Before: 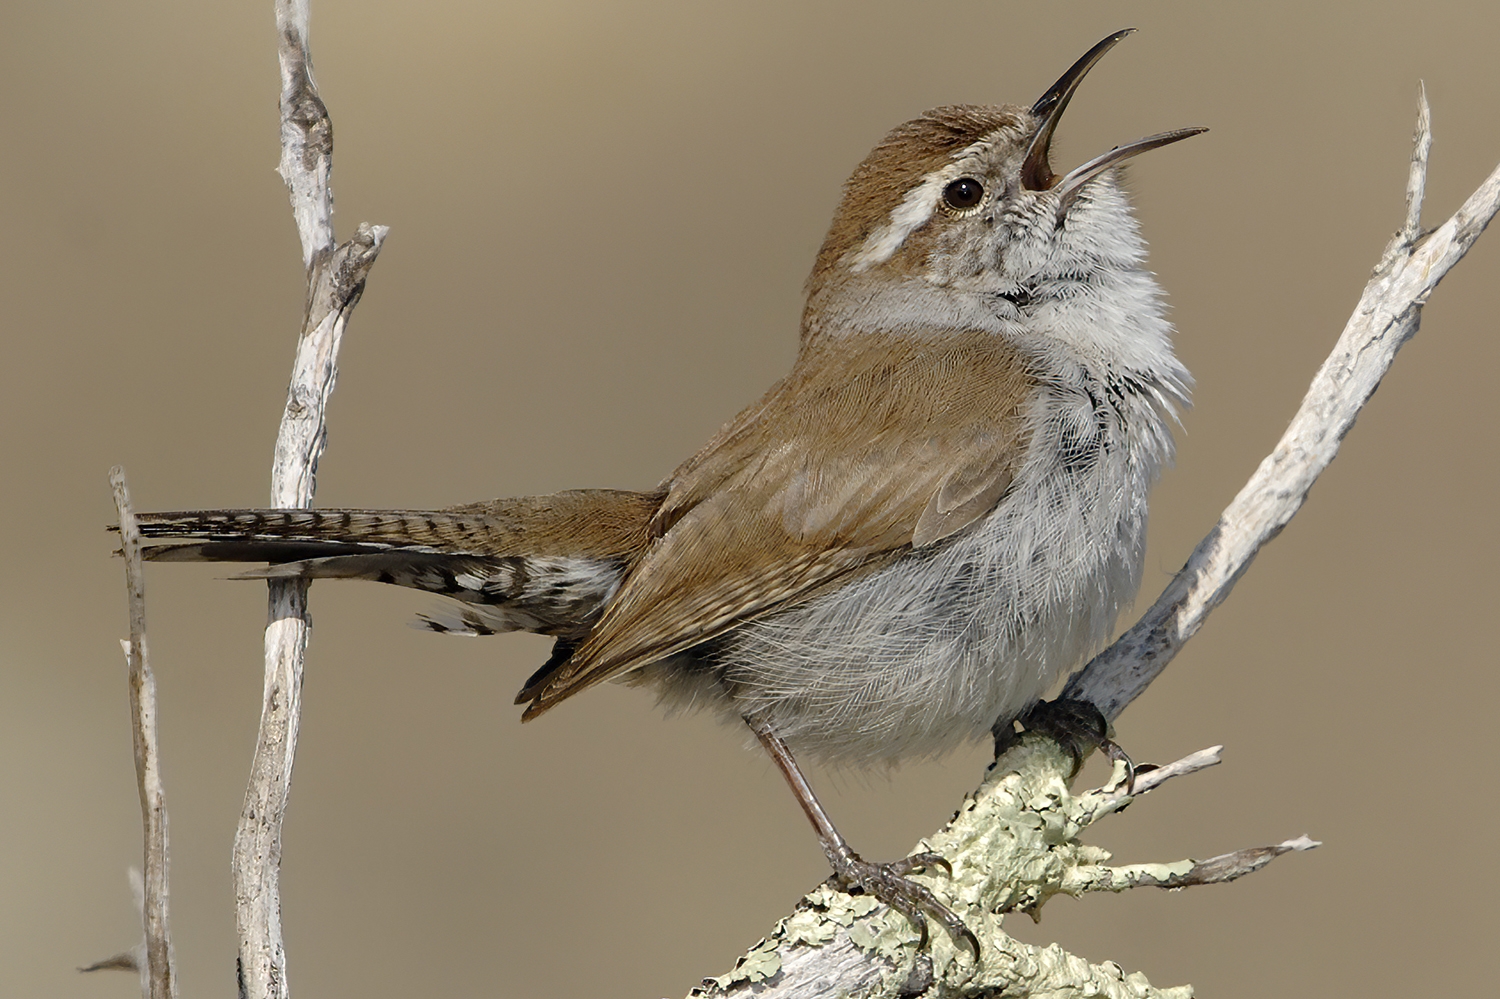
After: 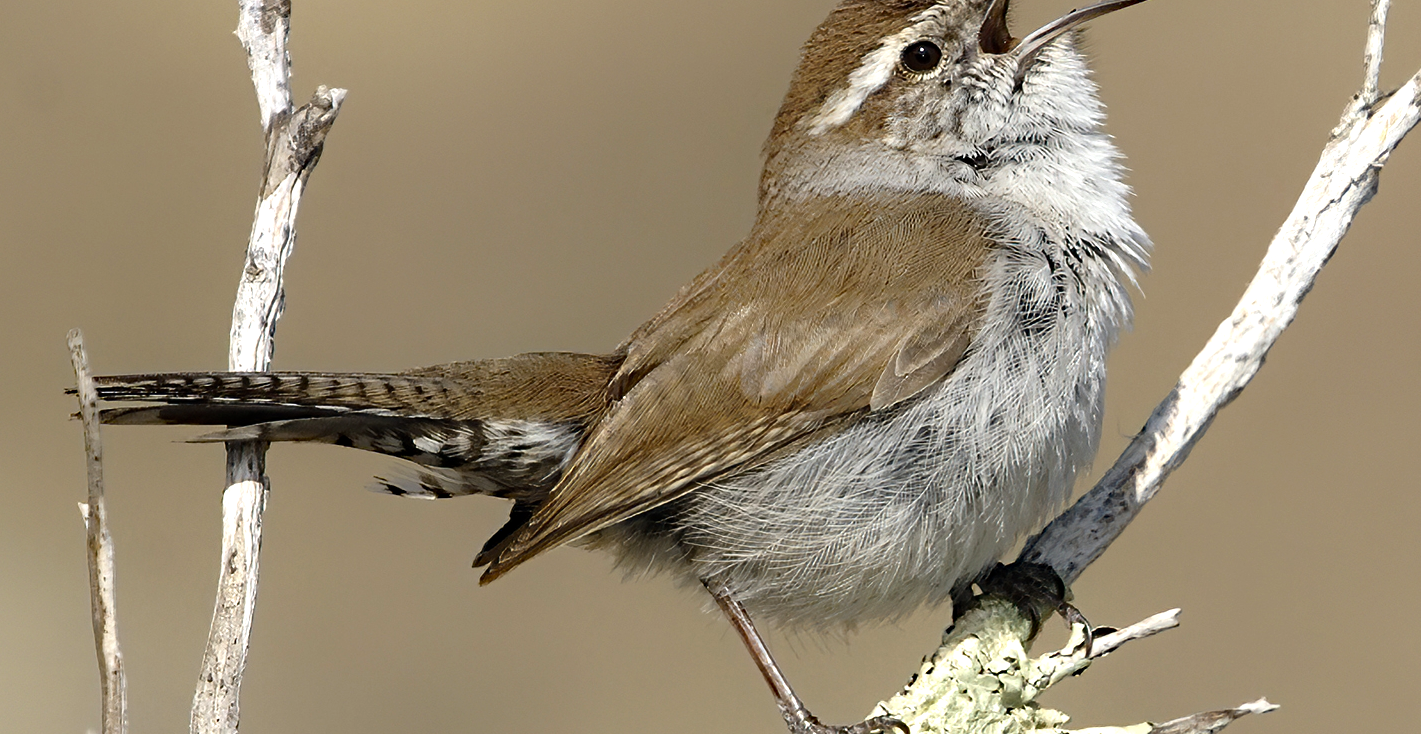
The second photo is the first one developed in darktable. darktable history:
crop and rotate: left 2.812%, top 13.765%, right 2.399%, bottom 12.715%
tone equalizer: -8 EV -0.729 EV, -7 EV -0.693 EV, -6 EV -0.632 EV, -5 EV -0.396 EV, -3 EV 0.367 EV, -2 EV 0.6 EV, -1 EV 0.68 EV, +0 EV 0.744 EV, edges refinement/feathering 500, mask exposure compensation -1.57 EV, preserve details guided filter
haze removal: compatibility mode true, adaptive false
